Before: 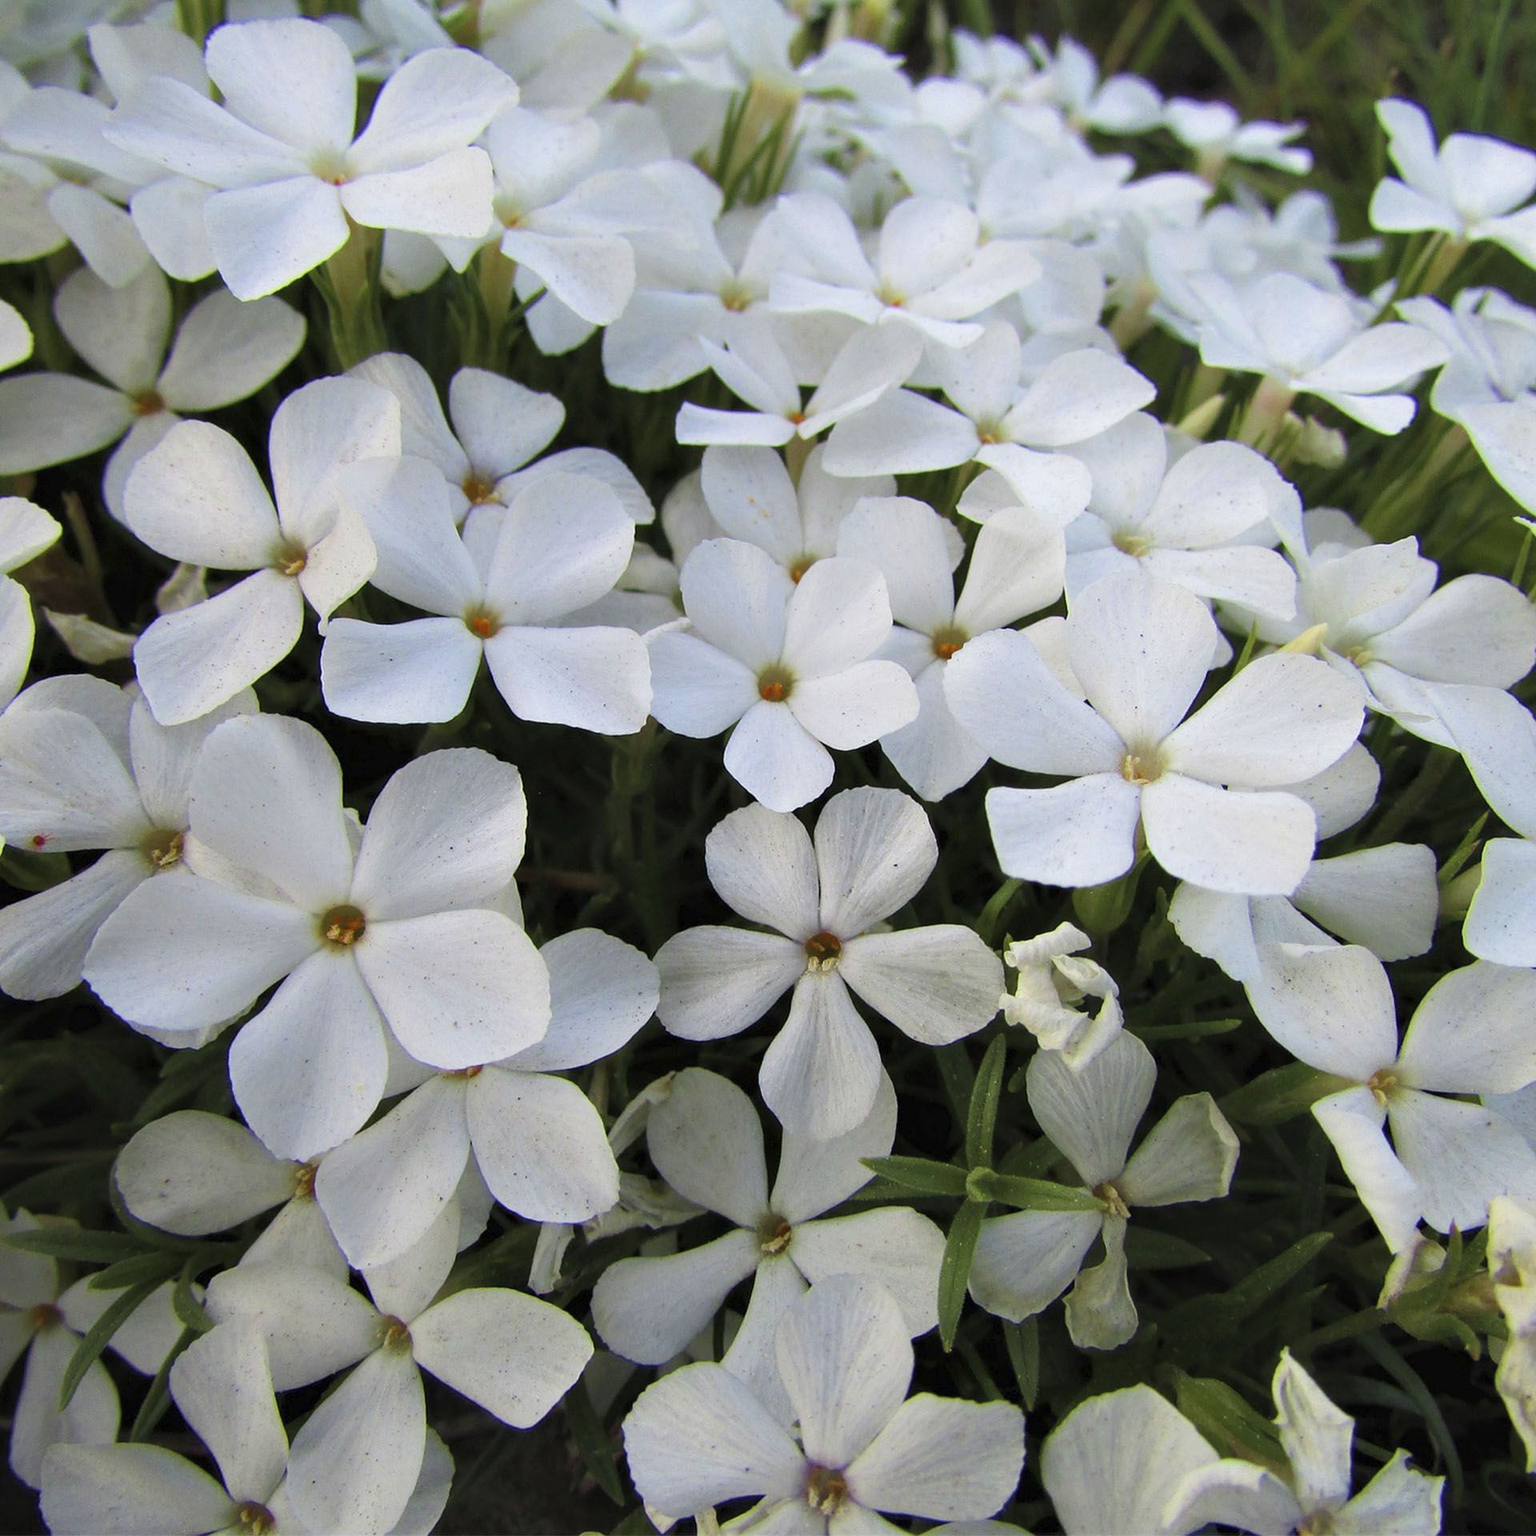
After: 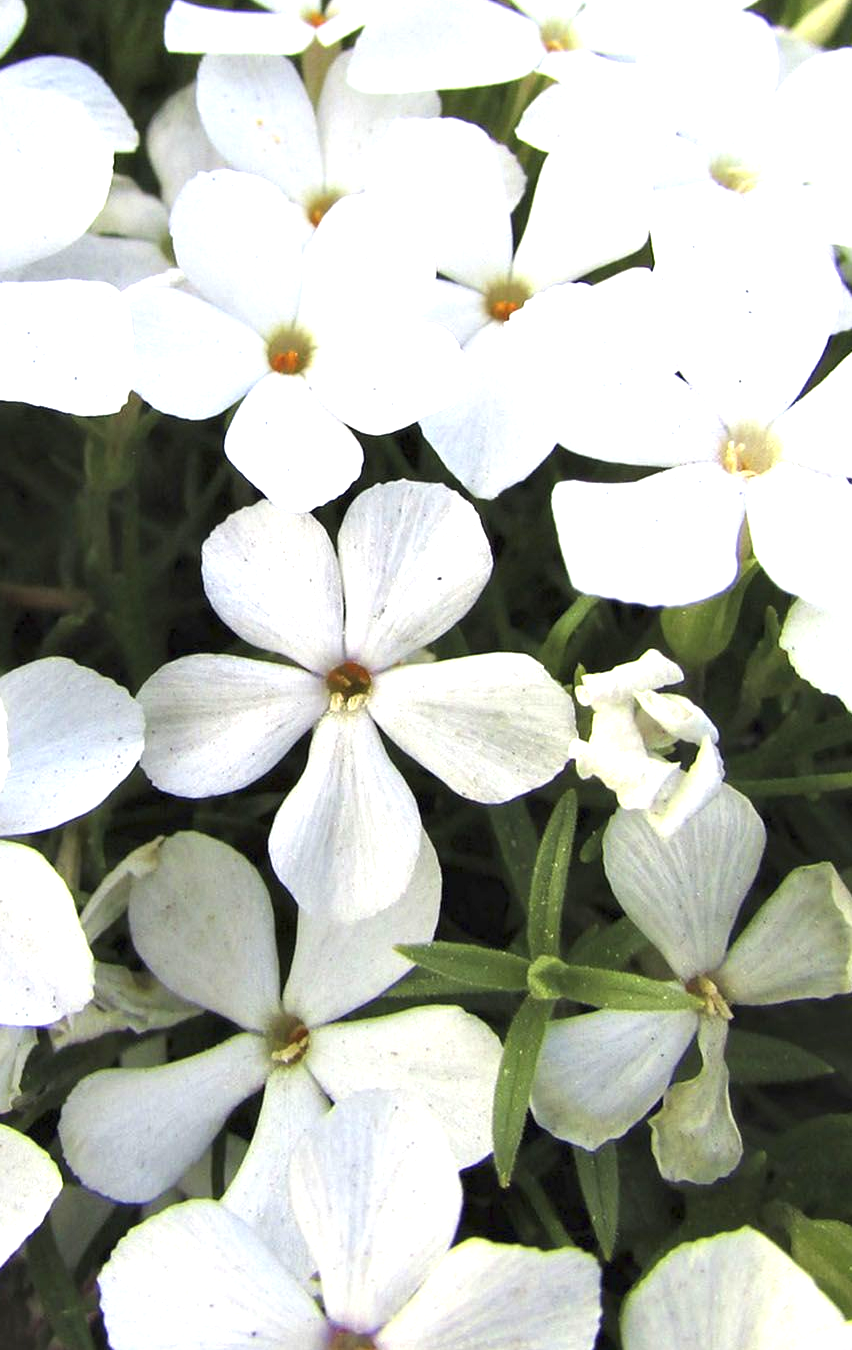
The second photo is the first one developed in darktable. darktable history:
crop: left 35.432%, top 26.233%, right 20.145%, bottom 3.432%
exposure: black level correction 0, exposure 1.198 EV, compensate exposure bias true, compensate highlight preservation false
